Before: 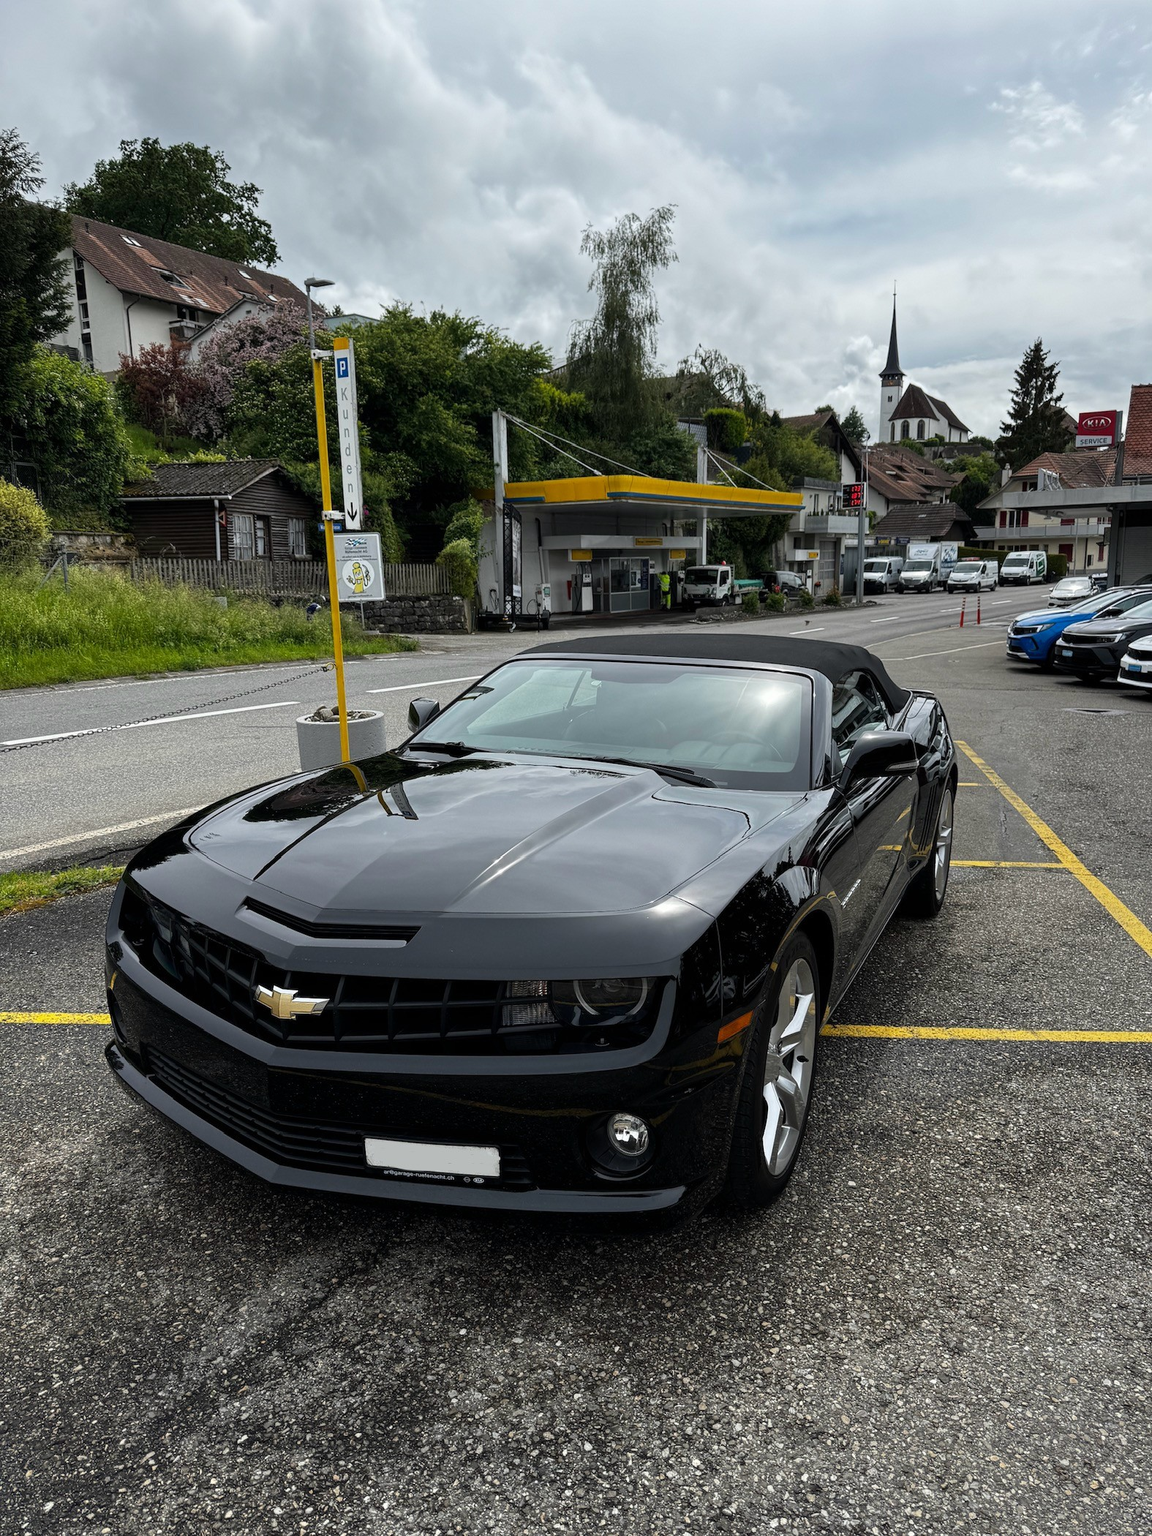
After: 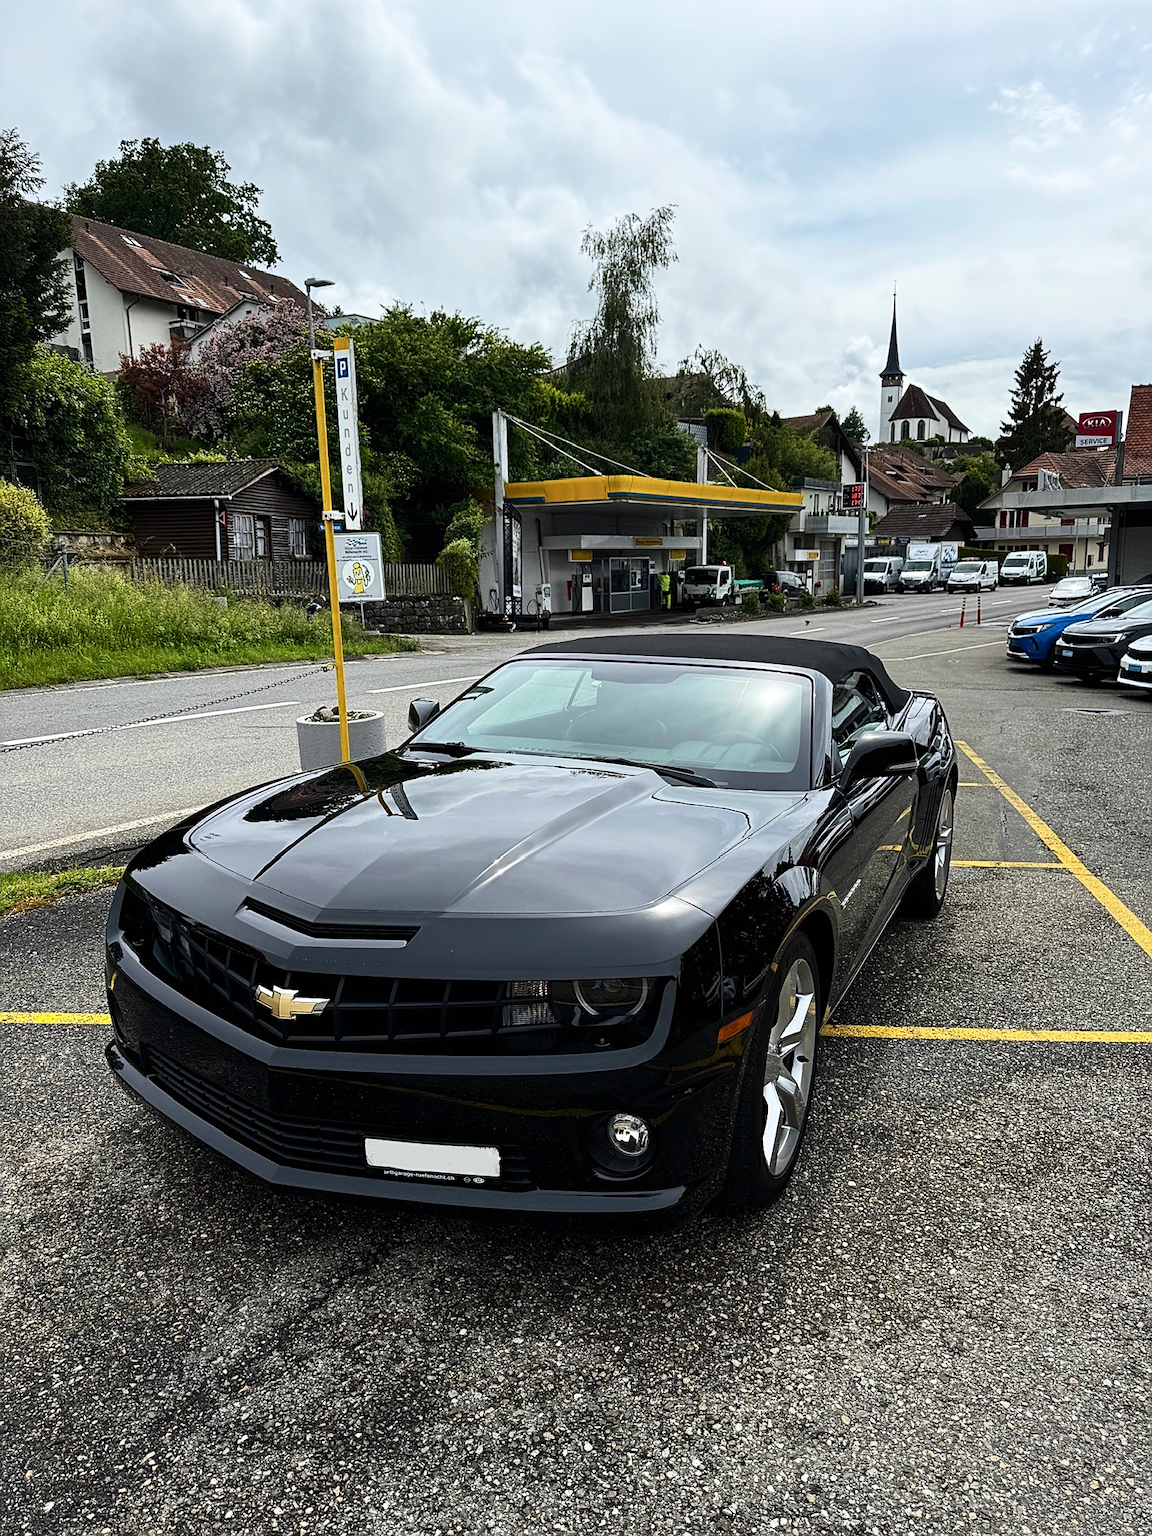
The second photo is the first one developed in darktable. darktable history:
contrast brightness saturation: contrast 0.24, brightness 0.09
sharpen: on, module defaults
velvia: on, module defaults
